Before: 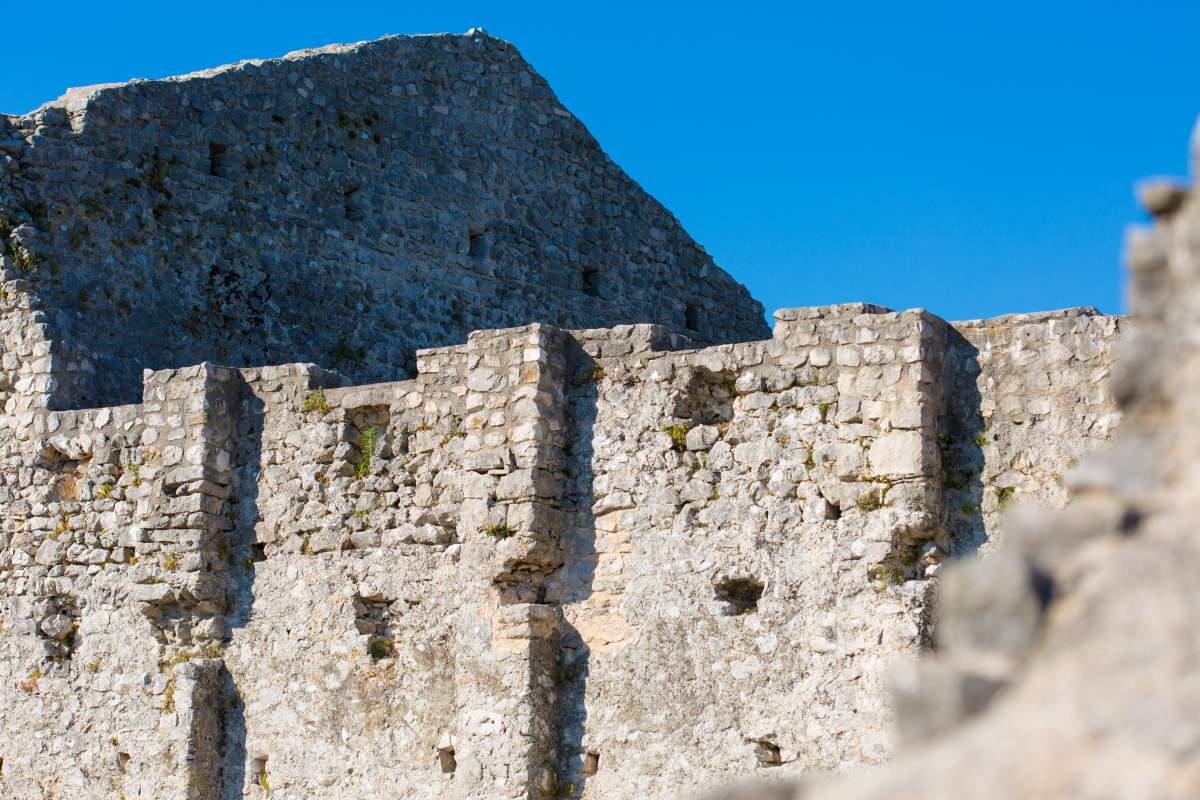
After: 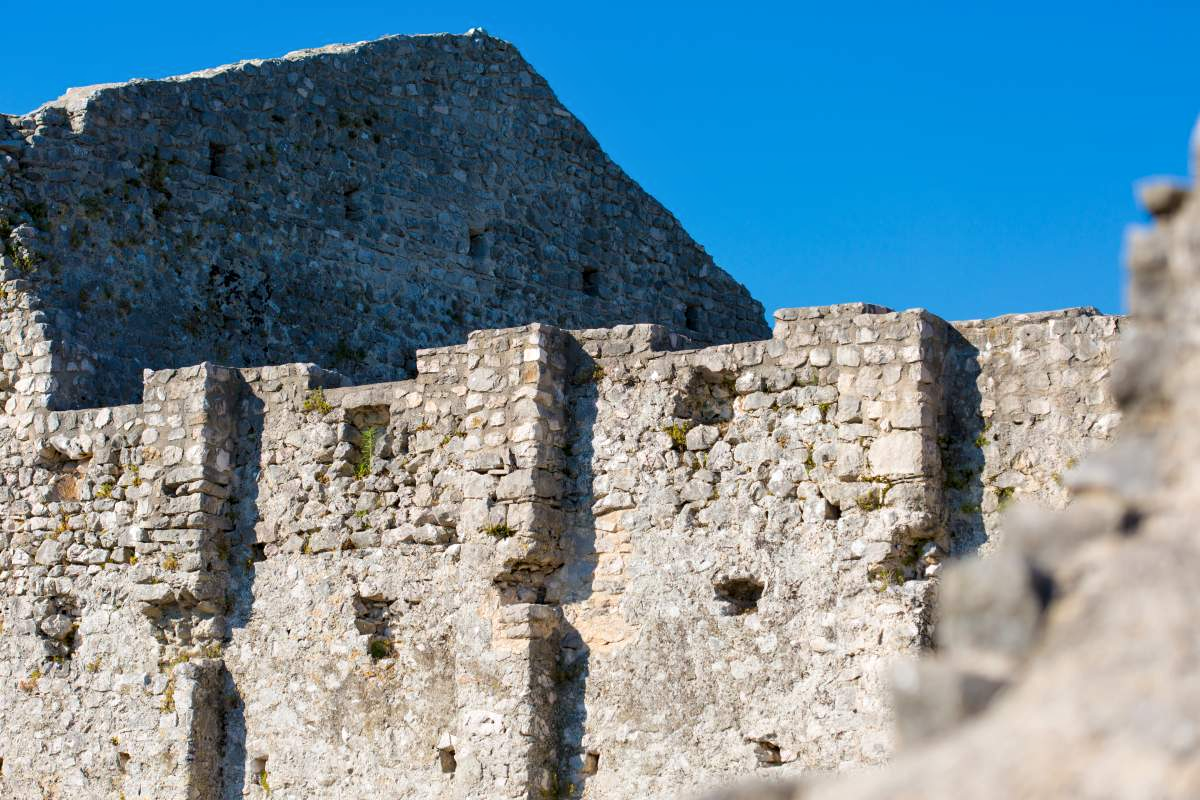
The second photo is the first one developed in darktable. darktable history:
tone equalizer: edges refinement/feathering 500, mask exposure compensation -1.57 EV, preserve details no
contrast equalizer: octaves 7, y [[0.509, 0.517, 0.523, 0.523, 0.517, 0.509], [0.5 ×6], [0.5 ×6], [0 ×6], [0 ×6]]
